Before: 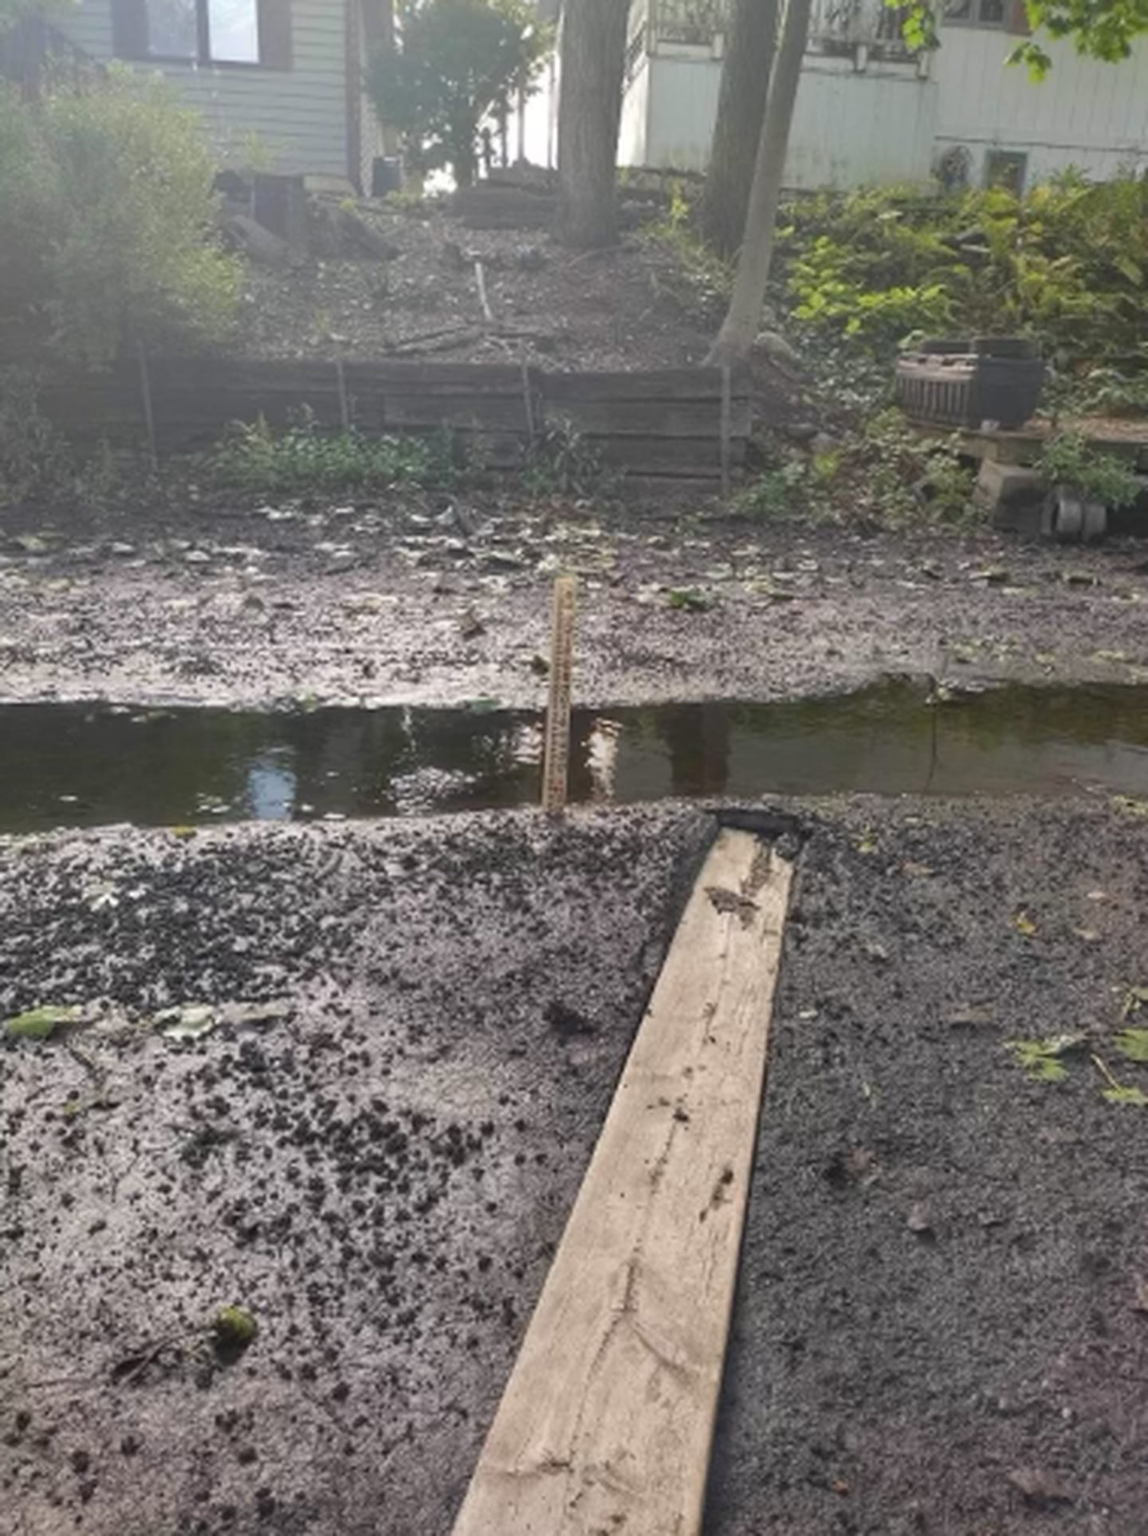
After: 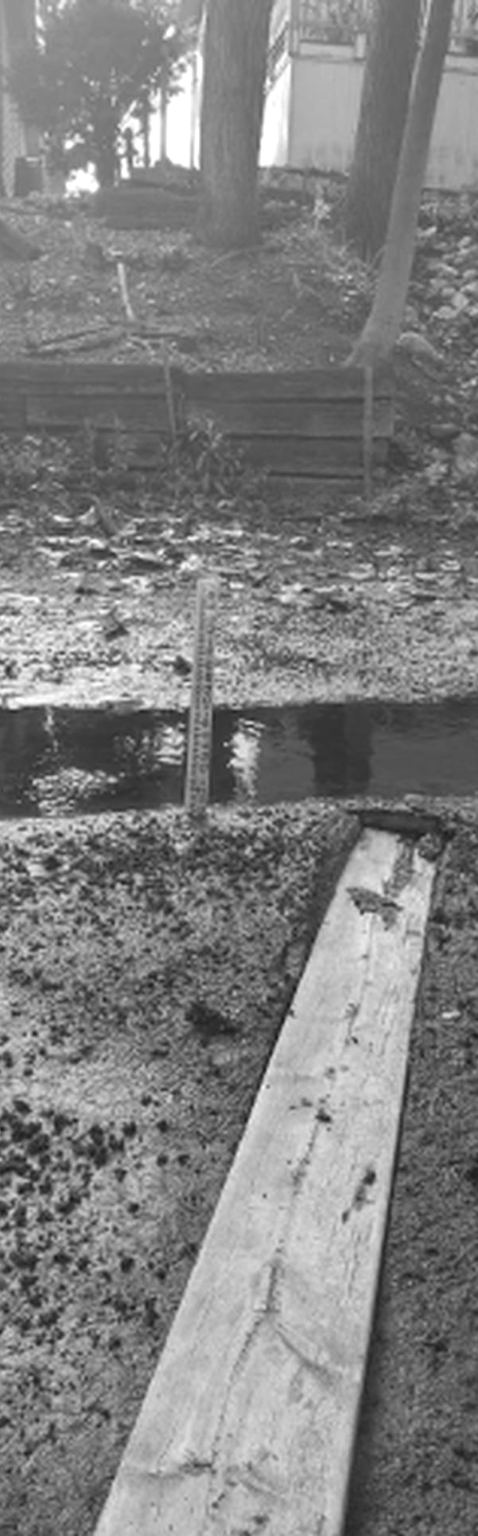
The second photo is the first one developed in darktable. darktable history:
crop: left 31.229%, right 27.105%
exposure: exposure 0.15 EV, compensate highlight preservation false
monochrome: on, module defaults
tone equalizer: on, module defaults
